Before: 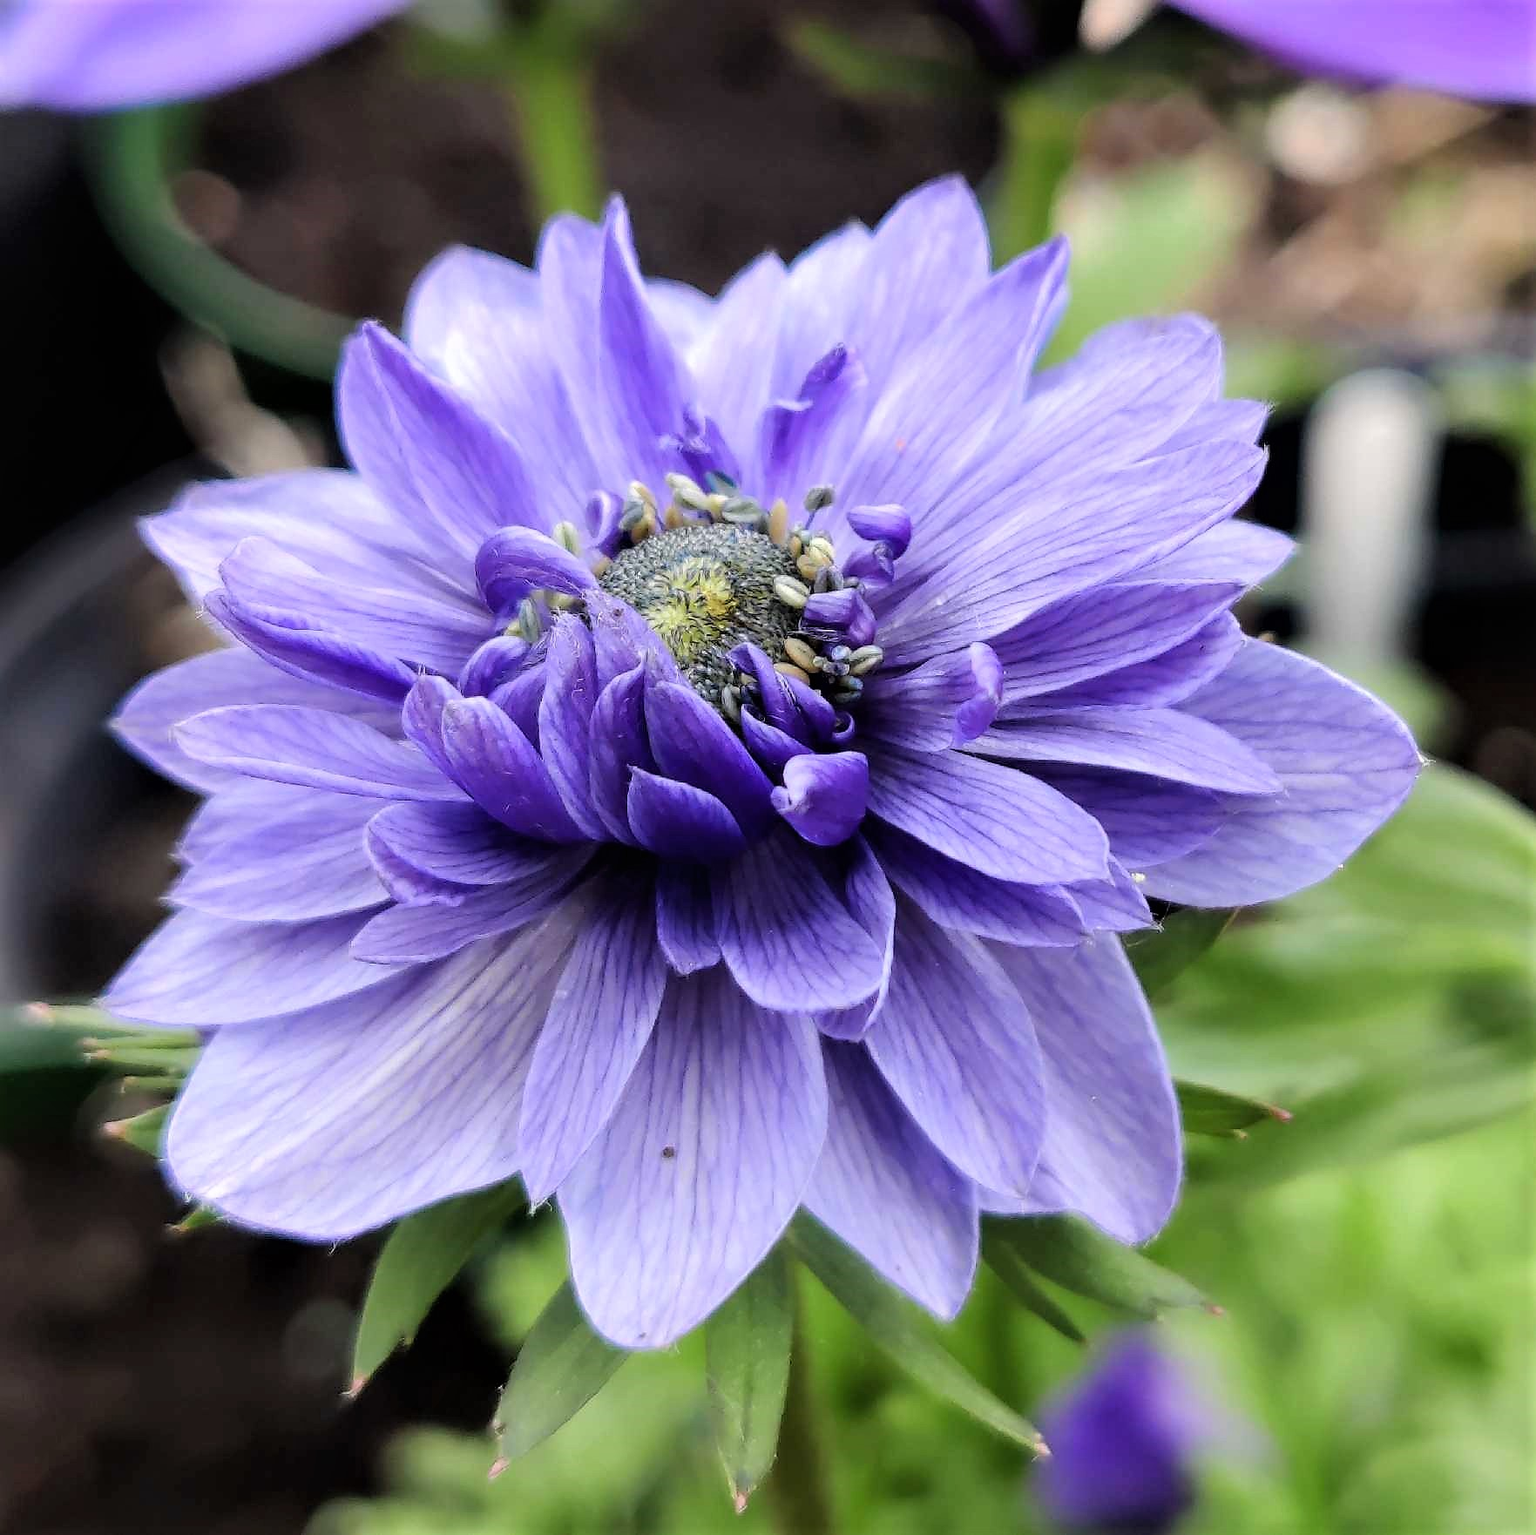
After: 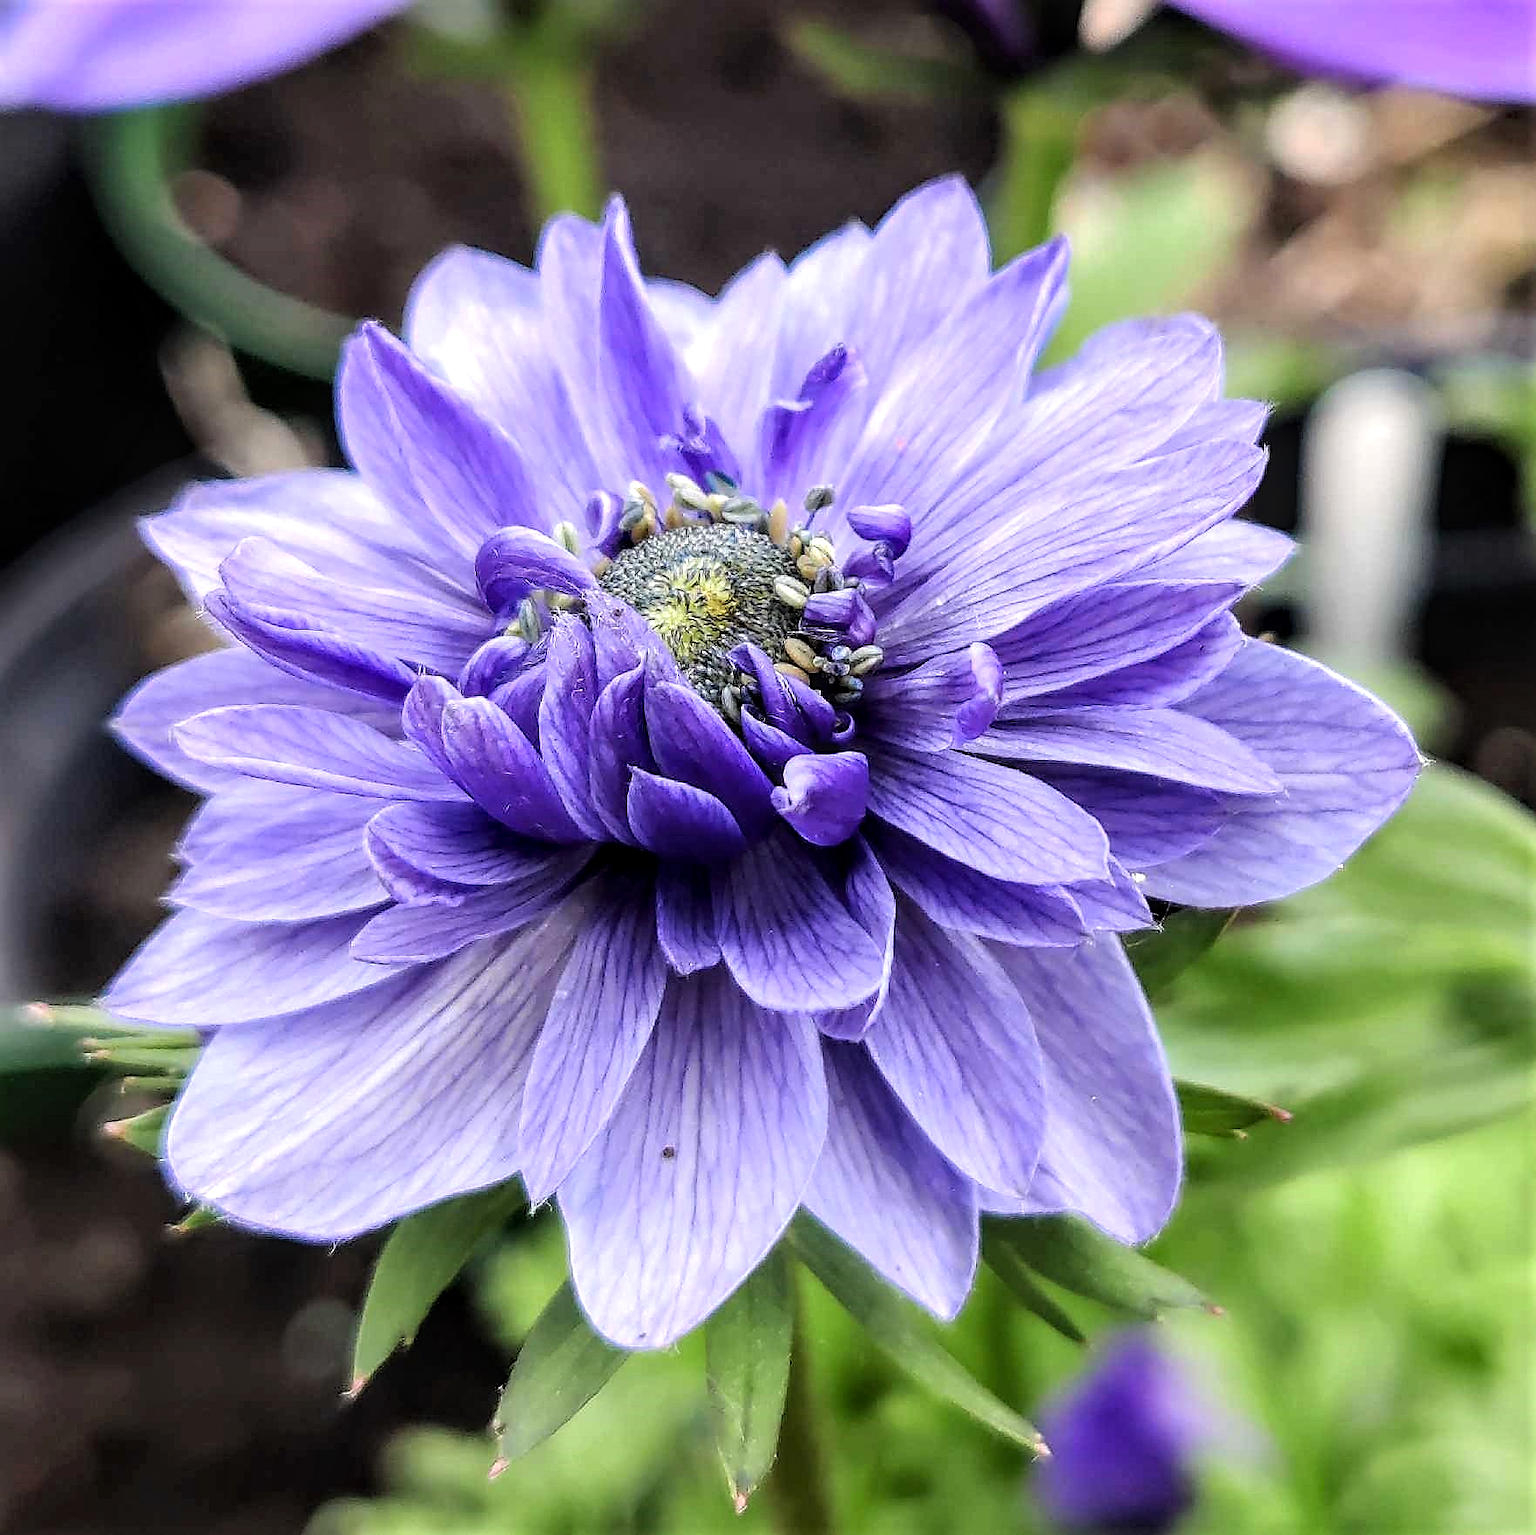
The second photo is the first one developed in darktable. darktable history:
local contrast: on, module defaults
sharpen: on, module defaults
exposure: exposure 0.271 EV, compensate exposure bias true, compensate highlight preservation false
